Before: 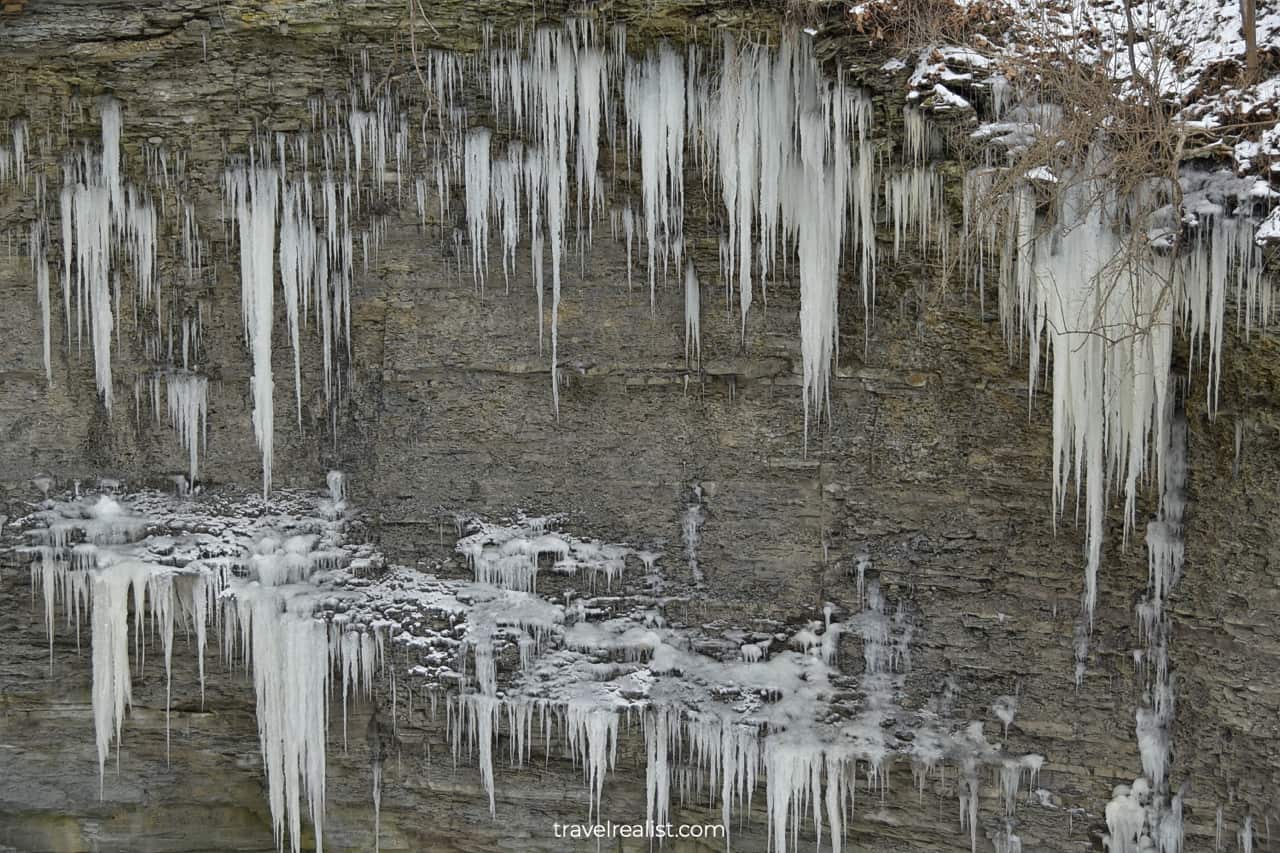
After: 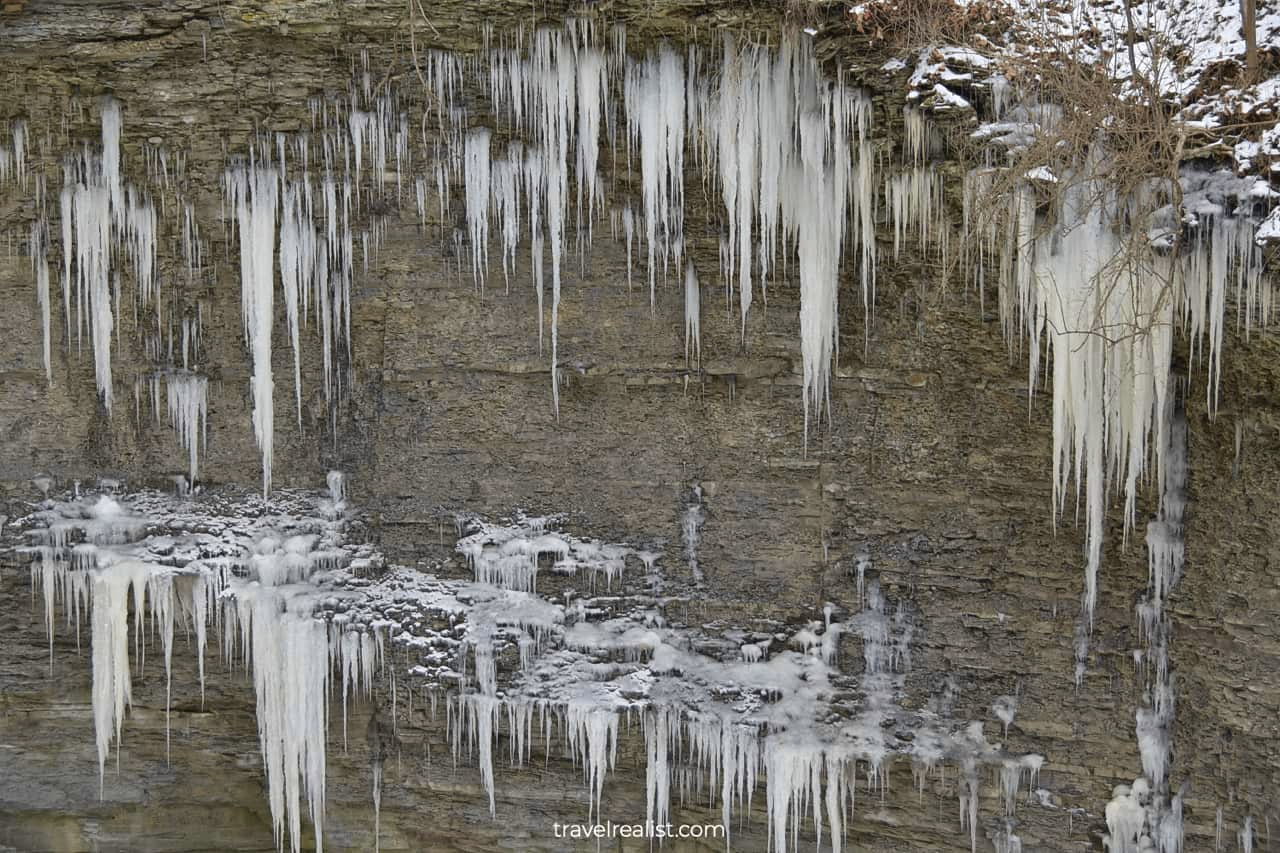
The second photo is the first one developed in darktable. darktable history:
tone curve: curves: ch0 [(0, 0.024) (0.119, 0.146) (0.474, 0.485) (0.718, 0.739) (0.817, 0.839) (1, 0.998)]; ch1 [(0, 0) (0.377, 0.416) (0.439, 0.451) (0.477, 0.485) (0.501, 0.503) (0.538, 0.544) (0.58, 0.613) (0.664, 0.7) (0.783, 0.804) (1, 1)]; ch2 [(0, 0) (0.38, 0.405) (0.463, 0.456) (0.498, 0.497) (0.524, 0.535) (0.578, 0.576) (0.648, 0.665) (1, 1)], color space Lab, independent channels, preserve colors none
